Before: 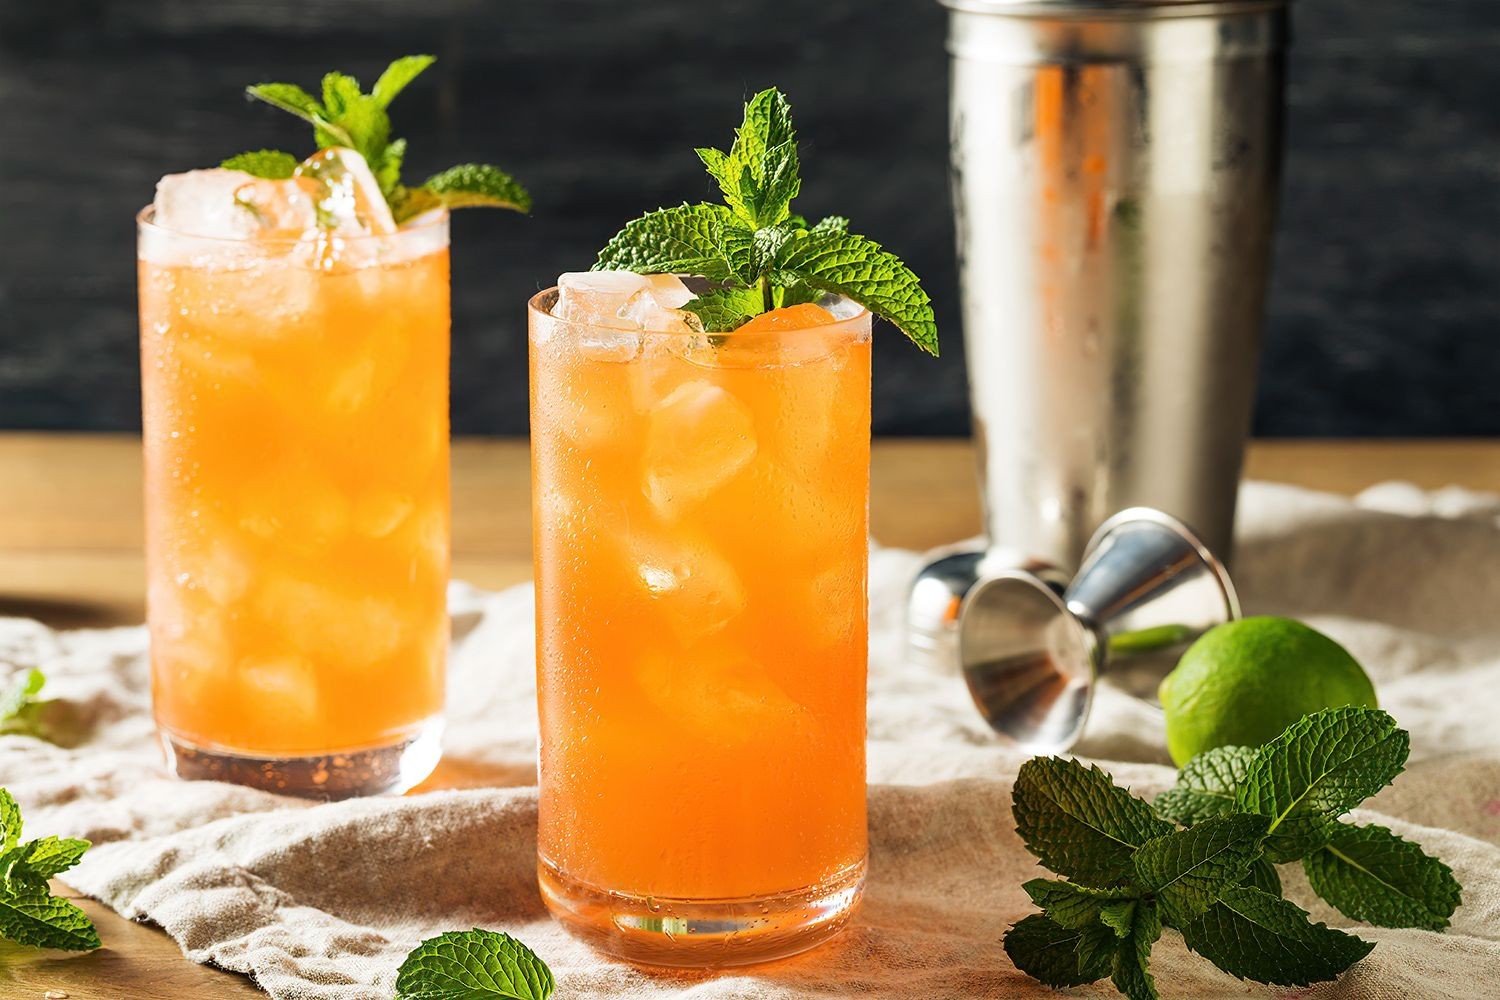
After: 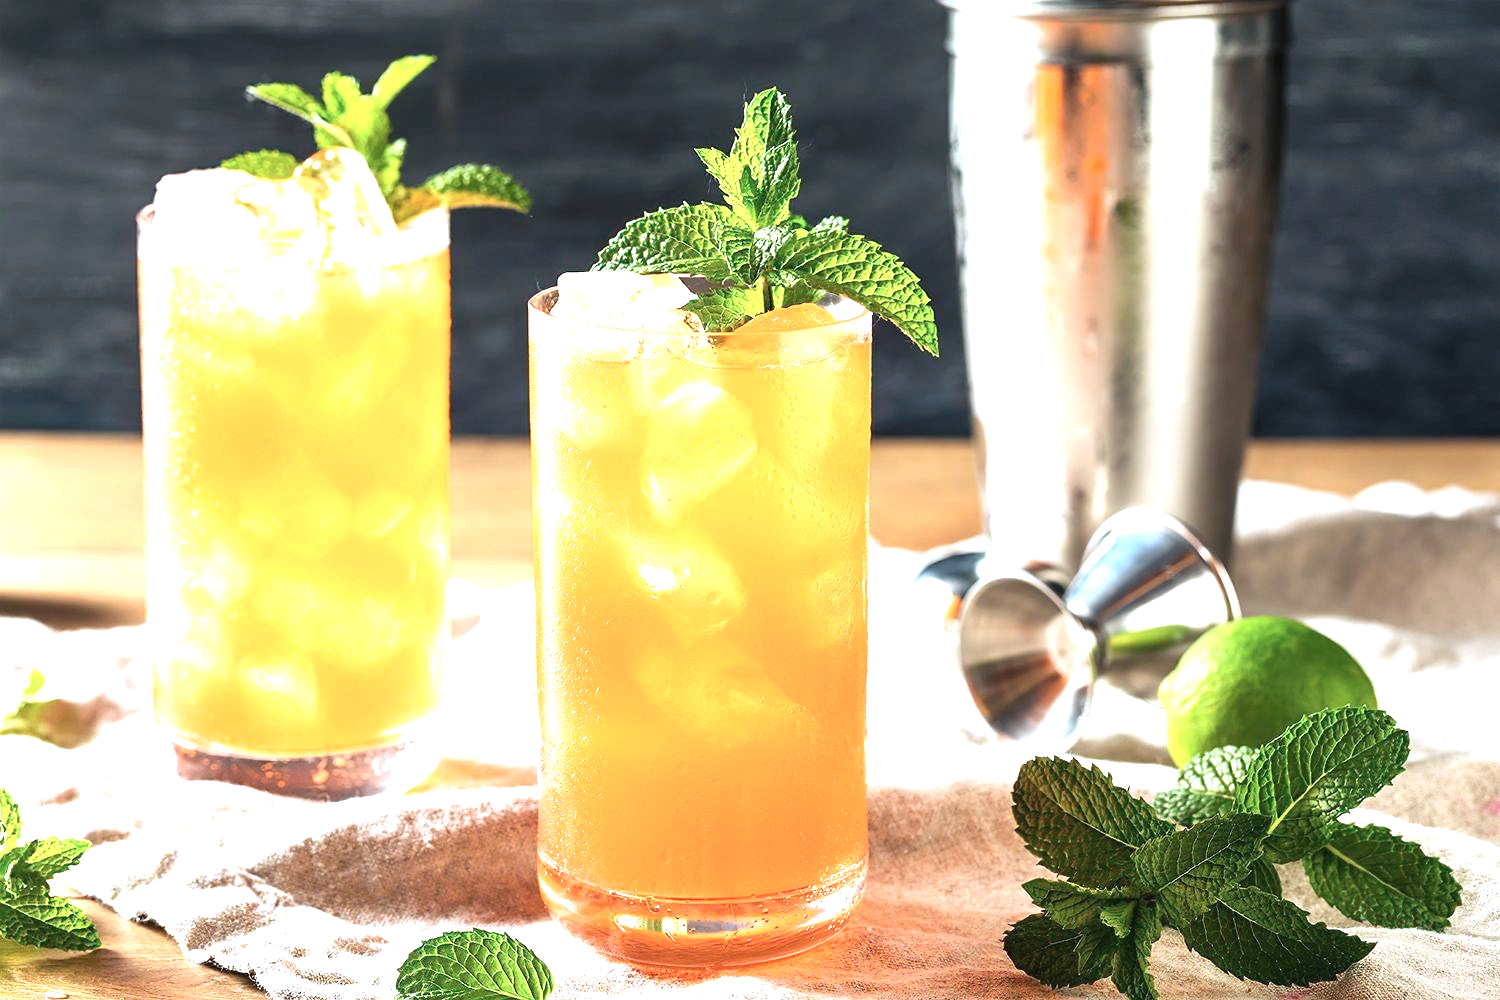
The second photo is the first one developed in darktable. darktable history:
color correction: highlights a* -2.24, highlights b* -18.1
exposure: black level correction 0, exposure 1.2 EV, compensate exposure bias true, compensate highlight preservation false
